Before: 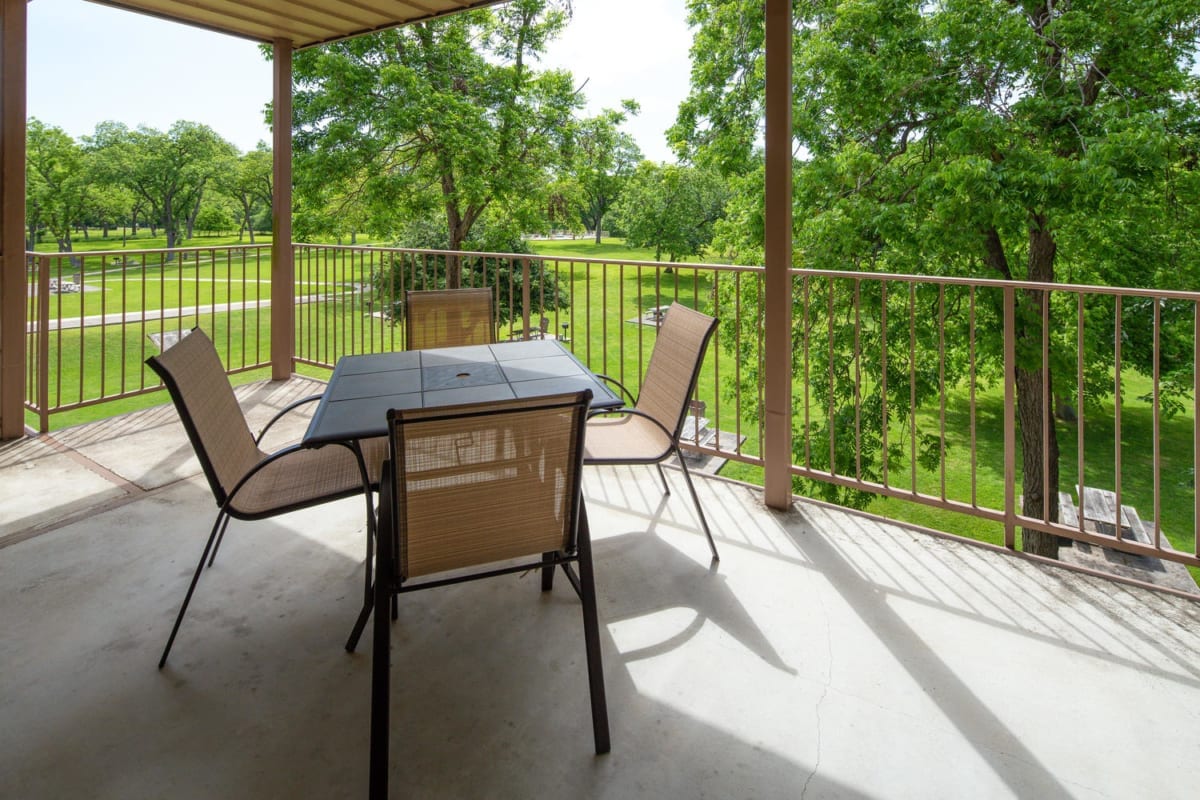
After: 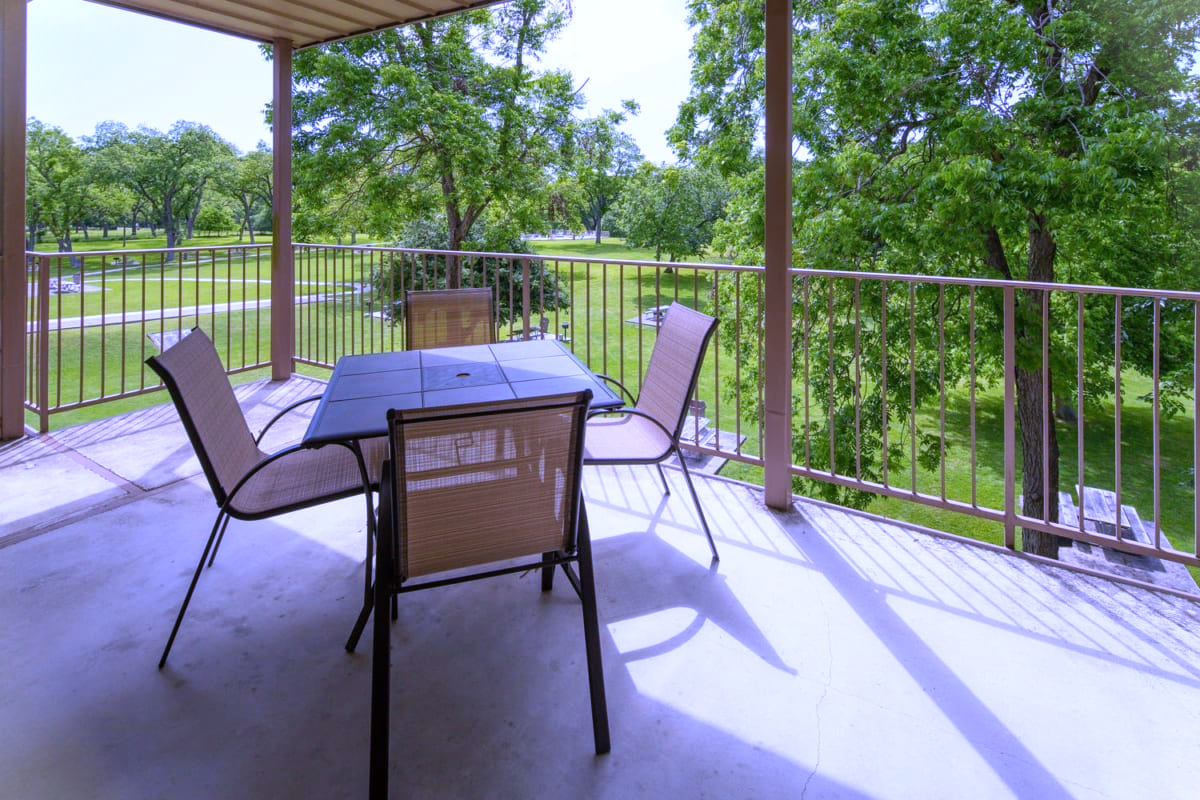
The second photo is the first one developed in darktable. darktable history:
white balance: red 0.98, blue 1.61
vignetting: fall-off start 100%, brightness 0.3, saturation 0
